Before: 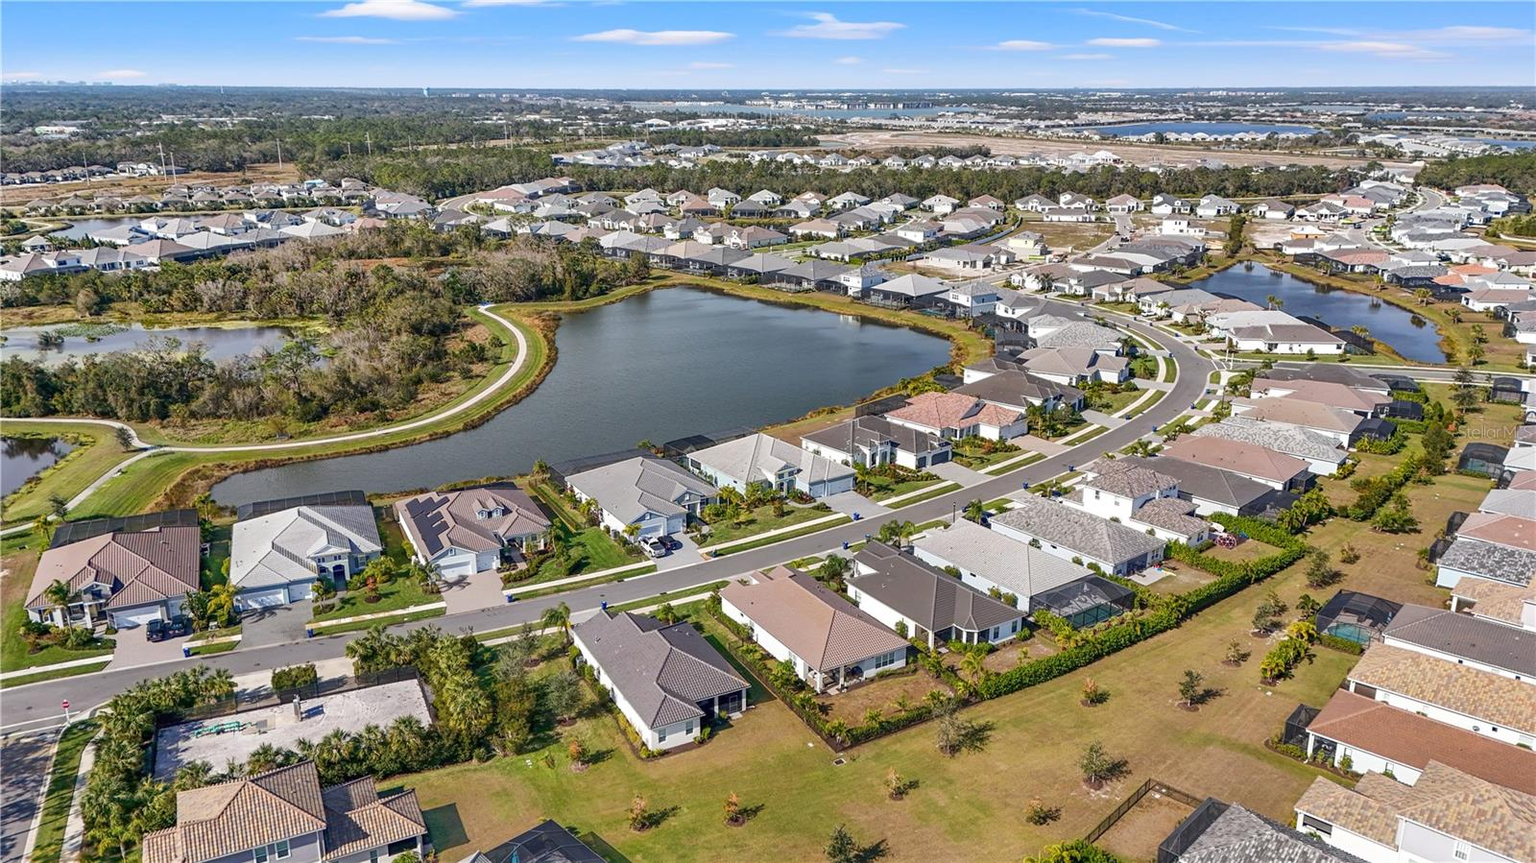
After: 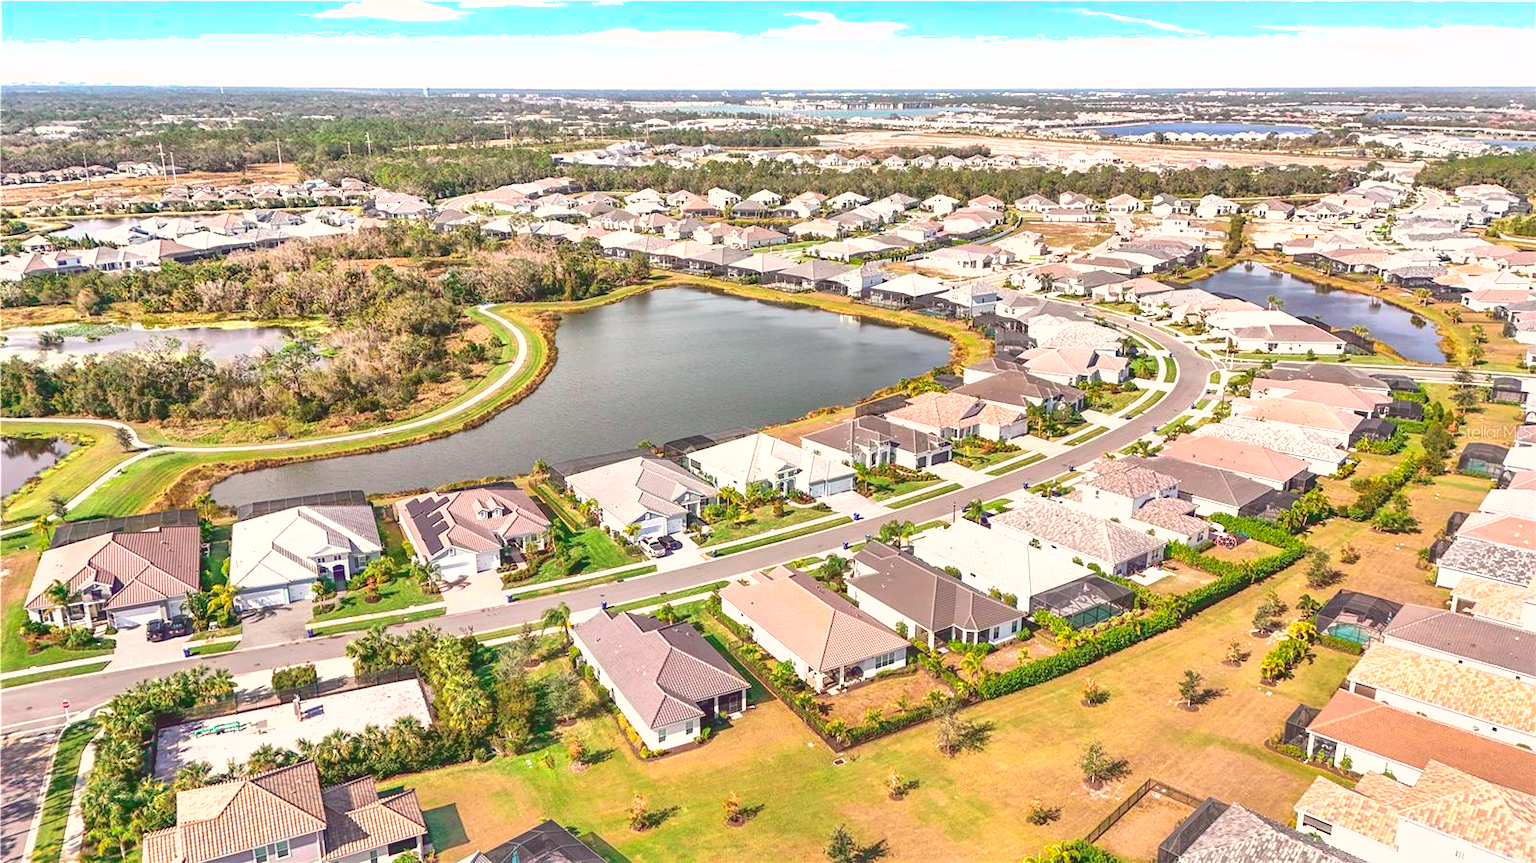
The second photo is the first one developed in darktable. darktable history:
shadows and highlights: on, module defaults
exposure: black level correction 0, exposure 1.2 EV, compensate exposure bias true, compensate highlight preservation false
color correction: highlights a* 6.27, highlights b* 8.19, shadows a* 5.94, shadows b* 7.23, saturation 0.9
tone curve: curves: ch0 [(0, 0.087) (0.175, 0.178) (0.466, 0.498) (0.715, 0.764) (1, 0.961)]; ch1 [(0, 0) (0.437, 0.398) (0.476, 0.466) (0.505, 0.505) (0.534, 0.544) (0.612, 0.605) (0.641, 0.643) (1, 1)]; ch2 [(0, 0) (0.359, 0.379) (0.427, 0.453) (0.489, 0.495) (0.531, 0.534) (0.579, 0.579) (1, 1)], color space Lab, independent channels, preserve colors none
